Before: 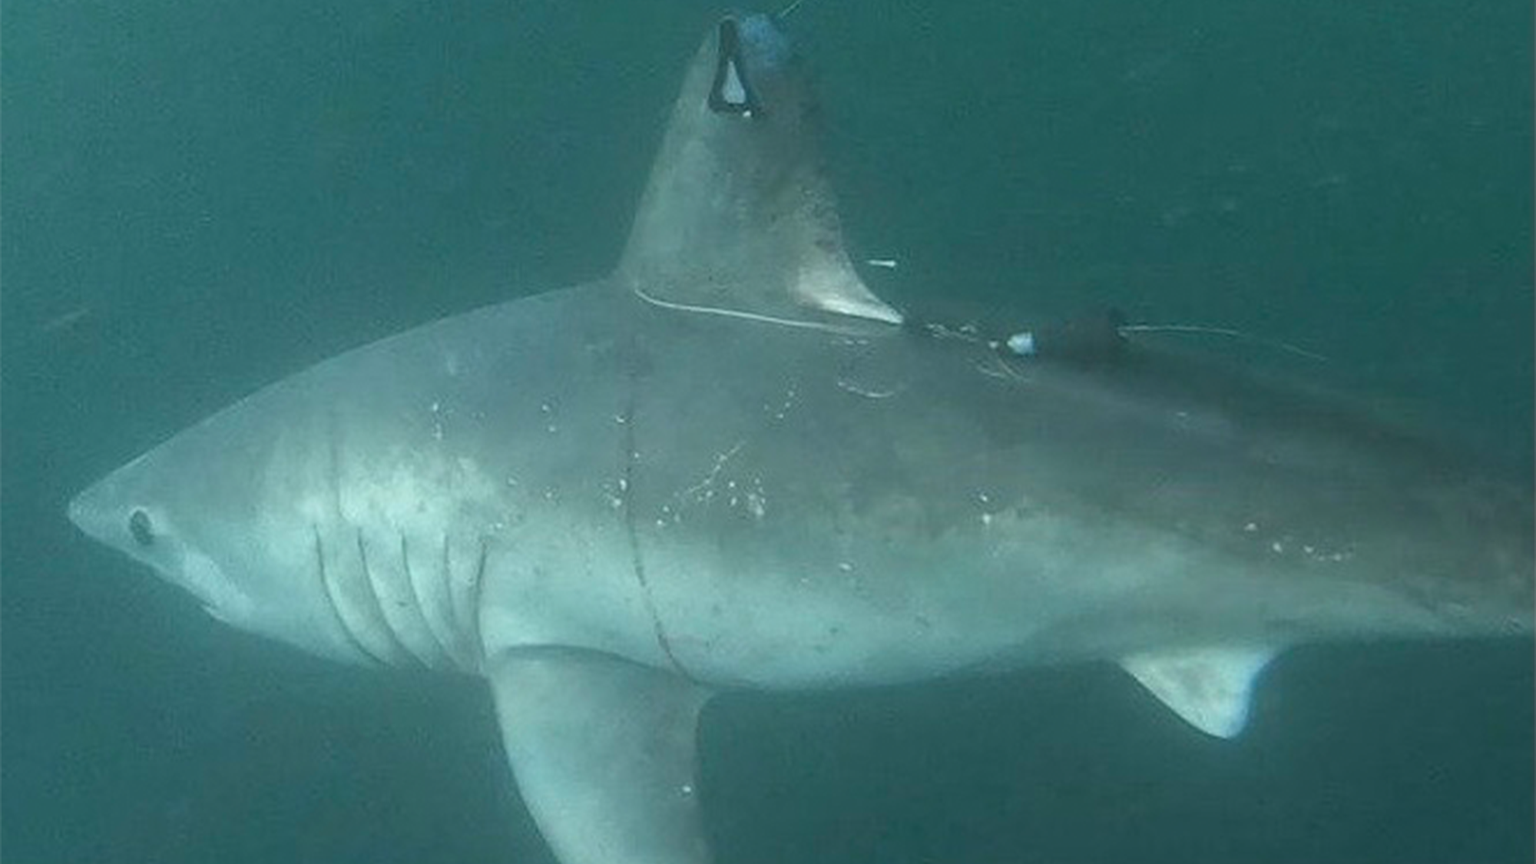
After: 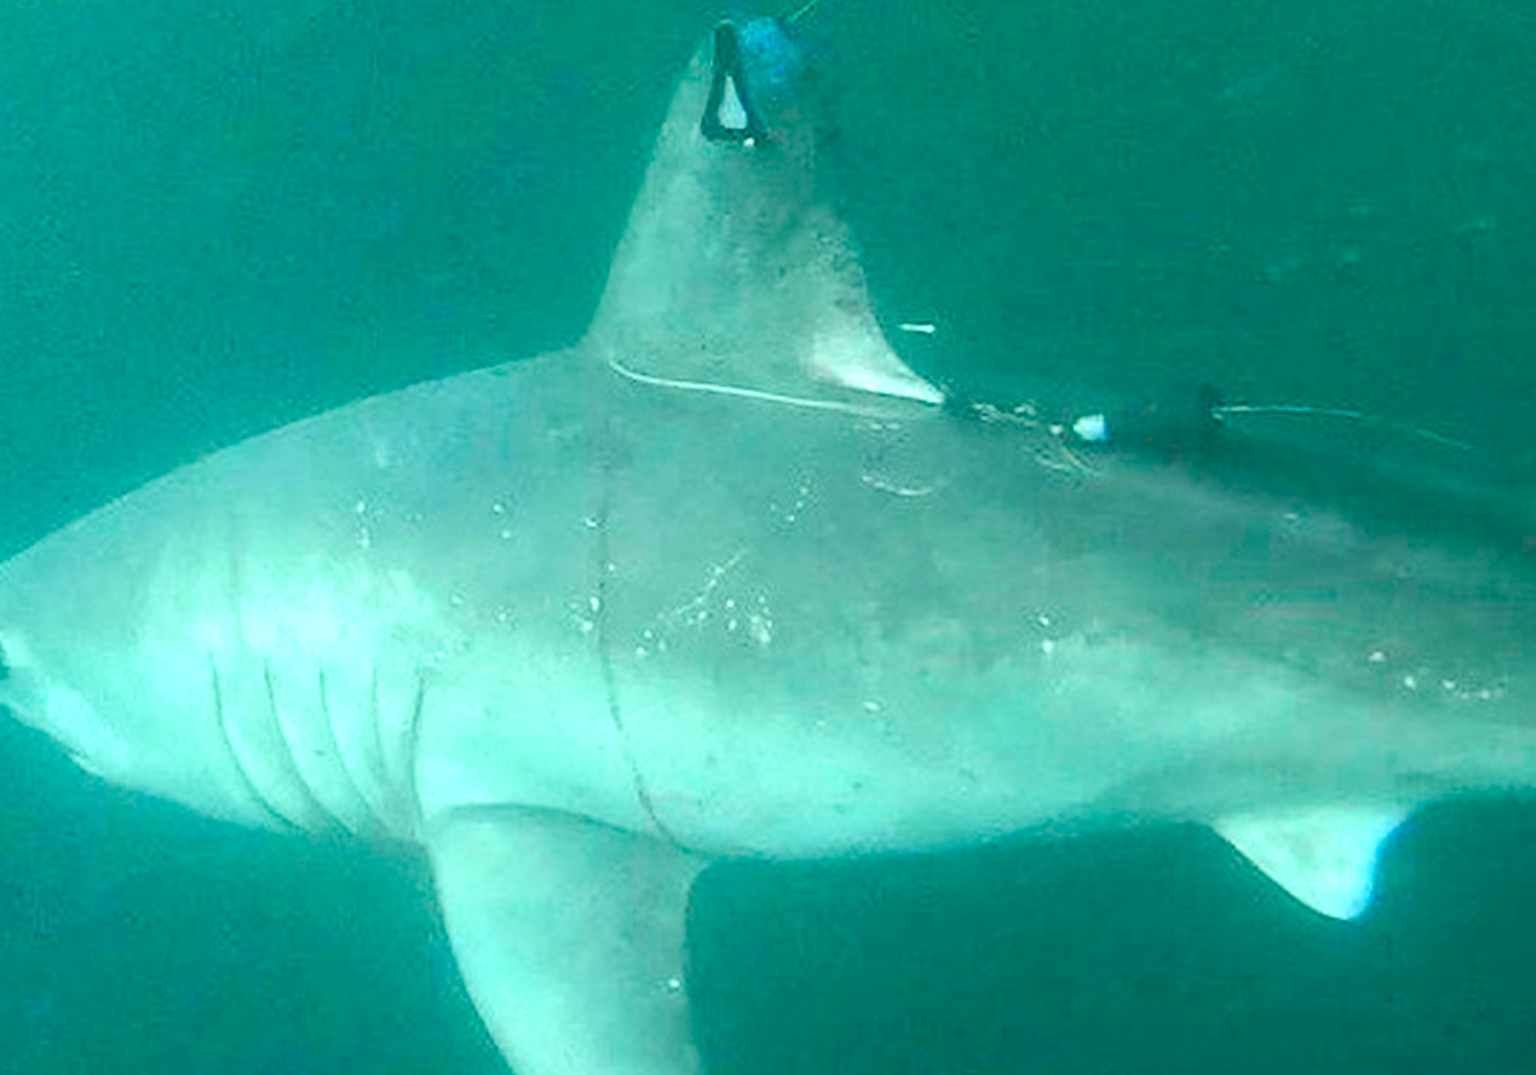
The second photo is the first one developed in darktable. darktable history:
tone curve: curves: ch0 [(0, 0.019) (0.066, 0.043) (0.189, 0.182) (0.368, 0.407) (0.501, 0.564) (0.677, 0.729) (0.851, 0.861) (0.997, 0.959)]; ch1 [(0, 0) (0.187, 0.121) (0.388, 0.346) (0.437, 0.409) (0.474, 0.472) (0.499, 0.501) (0.514, 0.507) (0.548, 0.557) (0.653, 0.663) (0.812, 0.856) (1, 1)]; ch2 [(0, 0) (0.246, 0.214) (0.421, 0.427) (0.459, 0.484) (0.5, 0.504) (0.518, 0.516) (0.529, 0.548) (0.56, 0.576) (0.607, 0.63) (0.744, 0.734) (0.867, 0.821) (0.993, 0.889)], color space Lab, independent channels, preserve colors none
crop and rotate: left 9.544%, right 10.191%
exposure: black level correction 0, exposure 0.69 EV, compensate highlight preservation false
color balance rgb: global offset › luminance 0.486%, linear chroma grading › global chroma 20.158%, perceptual saturation grading › global saturation 0.432%, perceptual saturation grading › highlights -9.18%, perceptual saturation grading › mid-tones 18.832%, perceptual saturation grading › shadows 29.003%, global vibrance 9.347%, contrast 15.178%, saturation formula JzAzBz (2021)
